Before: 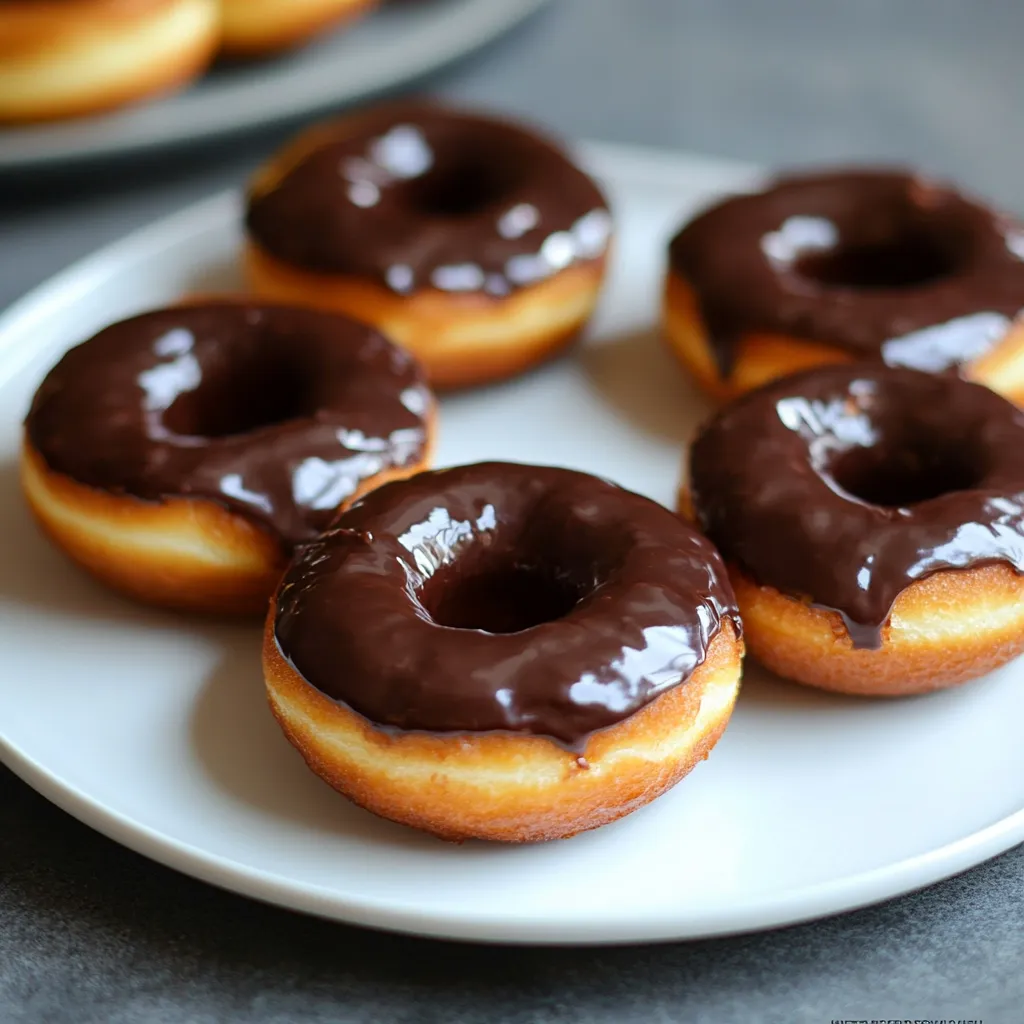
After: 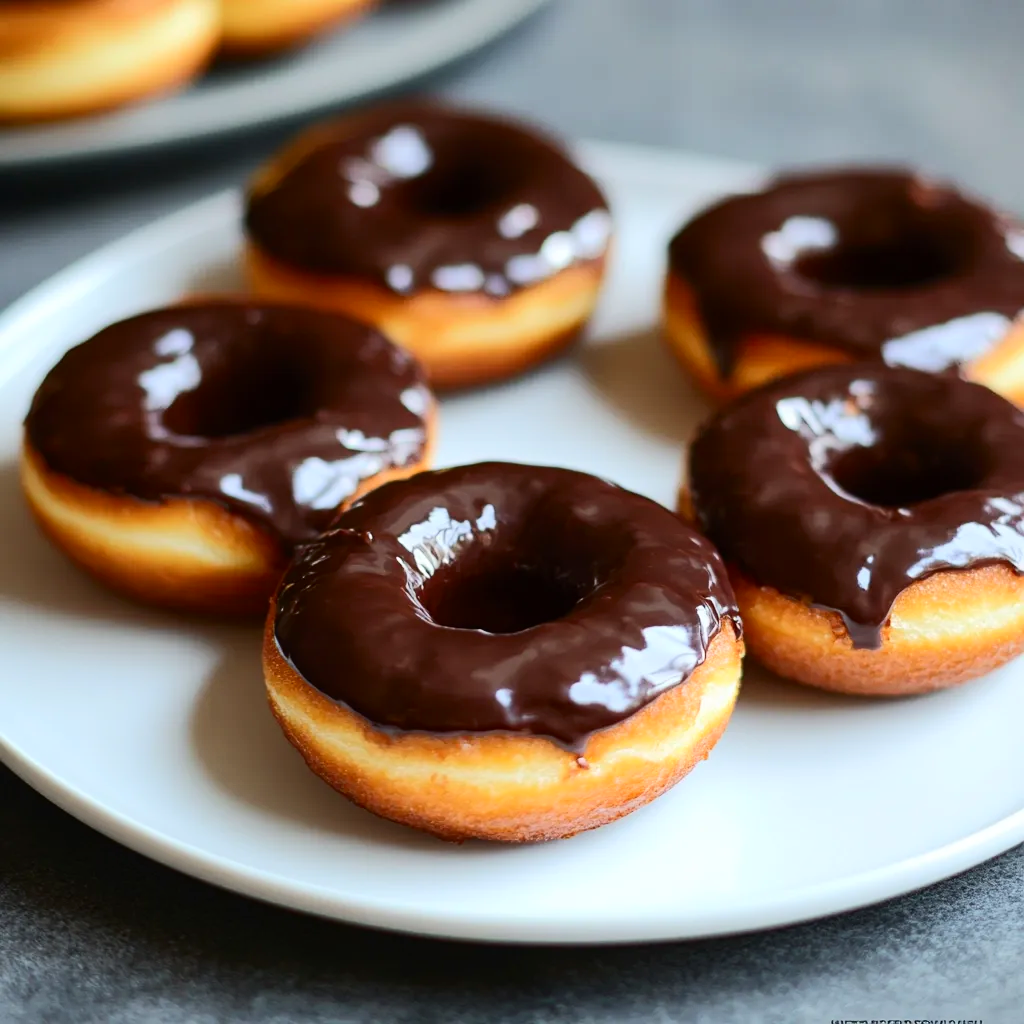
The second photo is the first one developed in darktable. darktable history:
tone curve: curves: ch0 [(0, 0) (0.003, 0.005) (0.011, 0.011) (0.025, 0.022) (0.044, 0.035) (0.069, 0.051) (0.1, 0.073) (0.136, 0.106) (0.177, 0.147) (0.224, 0.195) (0.277, 0.253) (0.335, 0.315) (0.399, 0.388) (0.468, 0.488) (0.543, 0.586) (0.623, 0.685) (0.709, 0.764) (0.801, 0.838) (0.898, 0.908) (1, 1)], color space Lab, independent channels, preserve colors none
contrast brightness saturation: contrast 0.101, brightness 0.035, saturation 0.092
